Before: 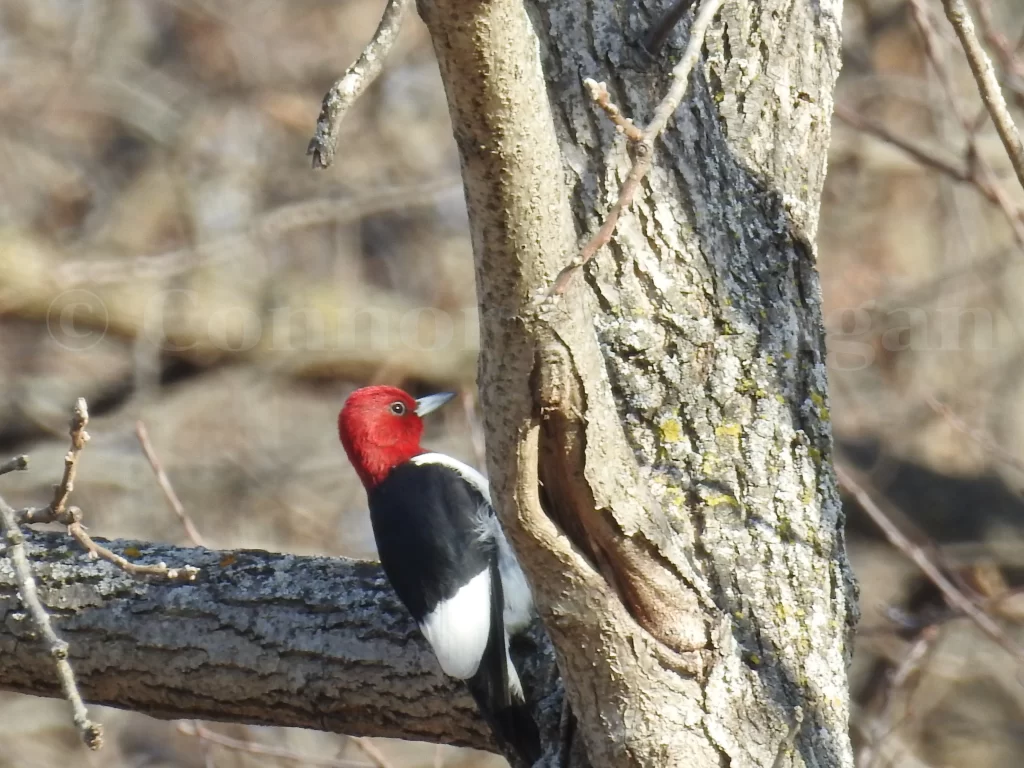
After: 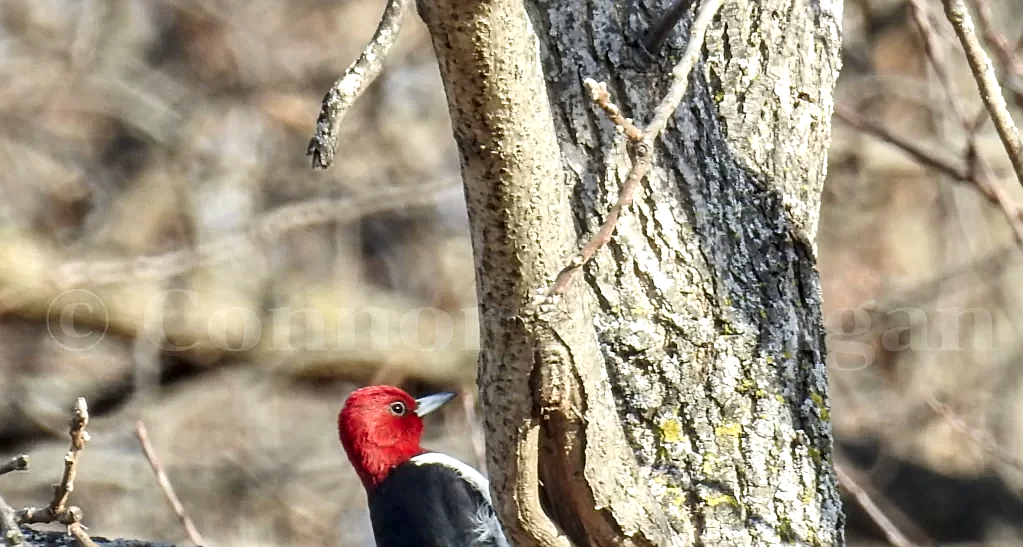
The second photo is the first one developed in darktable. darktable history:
crop: right 0%, bottom 28.765%
sharpen: on, module defaults
contrast brightness saturation: contrast 0.104, brightness 0.032, saturation 0.091
local contrast: detail 150%
